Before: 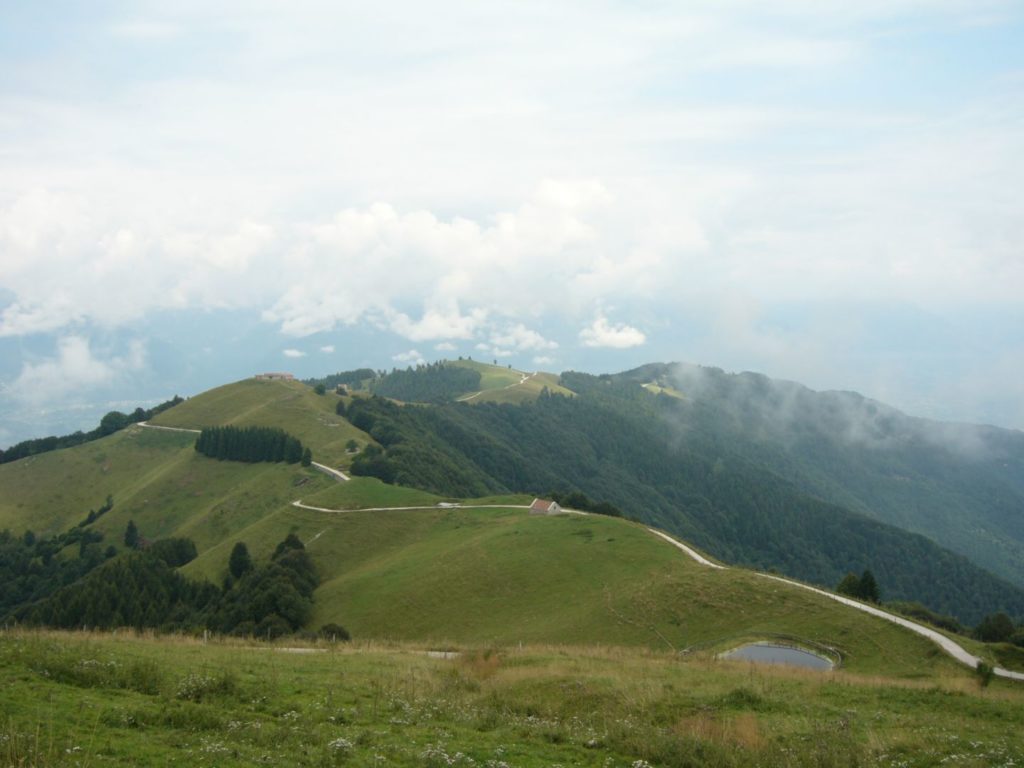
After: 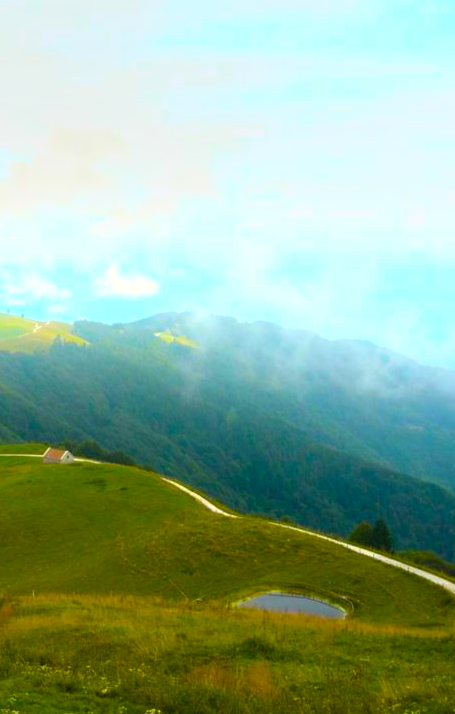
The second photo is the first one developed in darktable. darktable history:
shadows and highlights: shadows 25, highlights -25
color balance rgb: linear chroma grading › shadows -40%, linear chroma grading › highlights 40%, linear chroma grading › global chroma 45%, linear chroma grading › mid-tones -30%, perceptual saturation grading › global saturation 55%, perceptual saturation grading › highlights -50%, perceptual saturation grading › mid-tones 40%, perceptual saturation grading › shadows 30%, perceptual brilliance grading › global brilliance 20%, perceptual brilliance grading › shadows -40%, global vibrance 35%
bloom: on, module defaults
crop: left 47.628%, top 6.643%, right 7.874%
